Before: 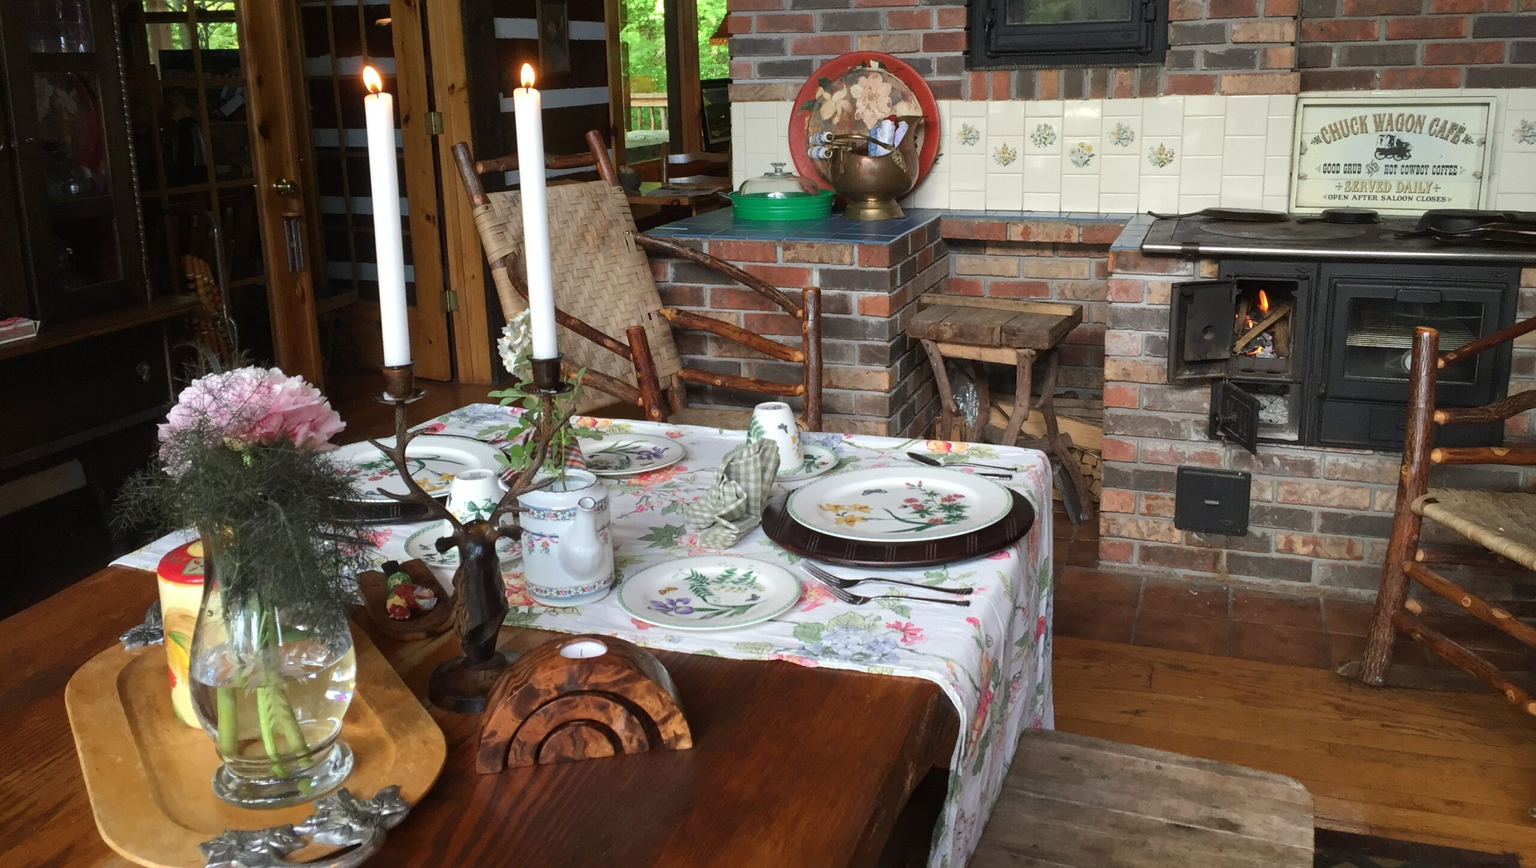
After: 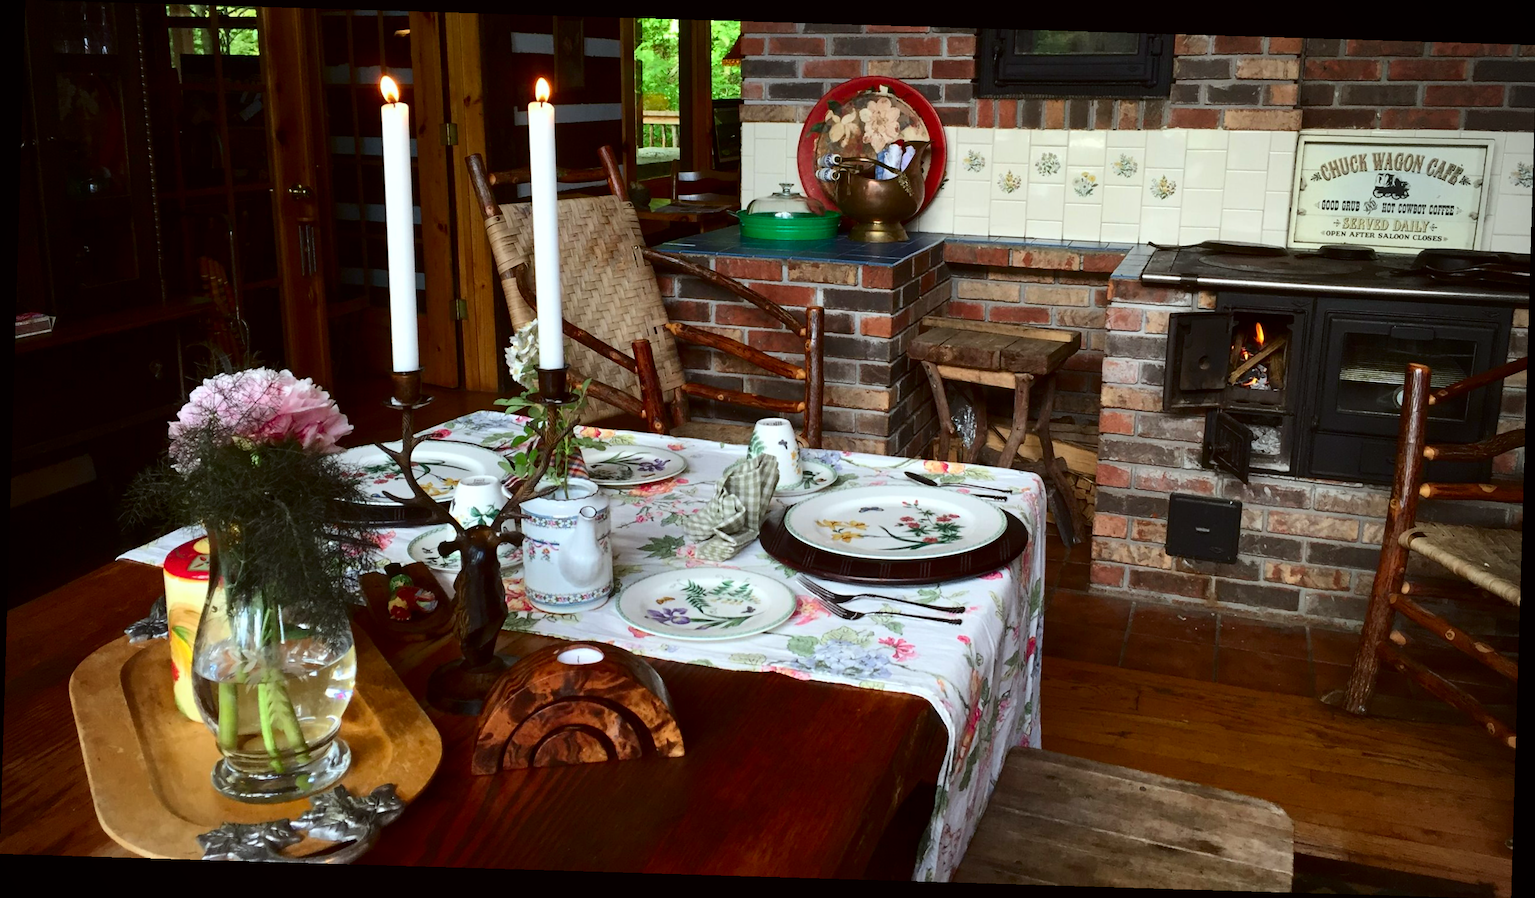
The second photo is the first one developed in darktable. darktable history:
color correction: highlights a* -2.73, highlights b* -2.09, shadows a* 2.41, shadows b* 2.73
rotate and perspective: rotation 1.72°, automatic cropping off
contrast brightness saturation: contrast 0.21, brightness -0.11, saturation 0.21
vignetting: fall-off radius 60.92%
